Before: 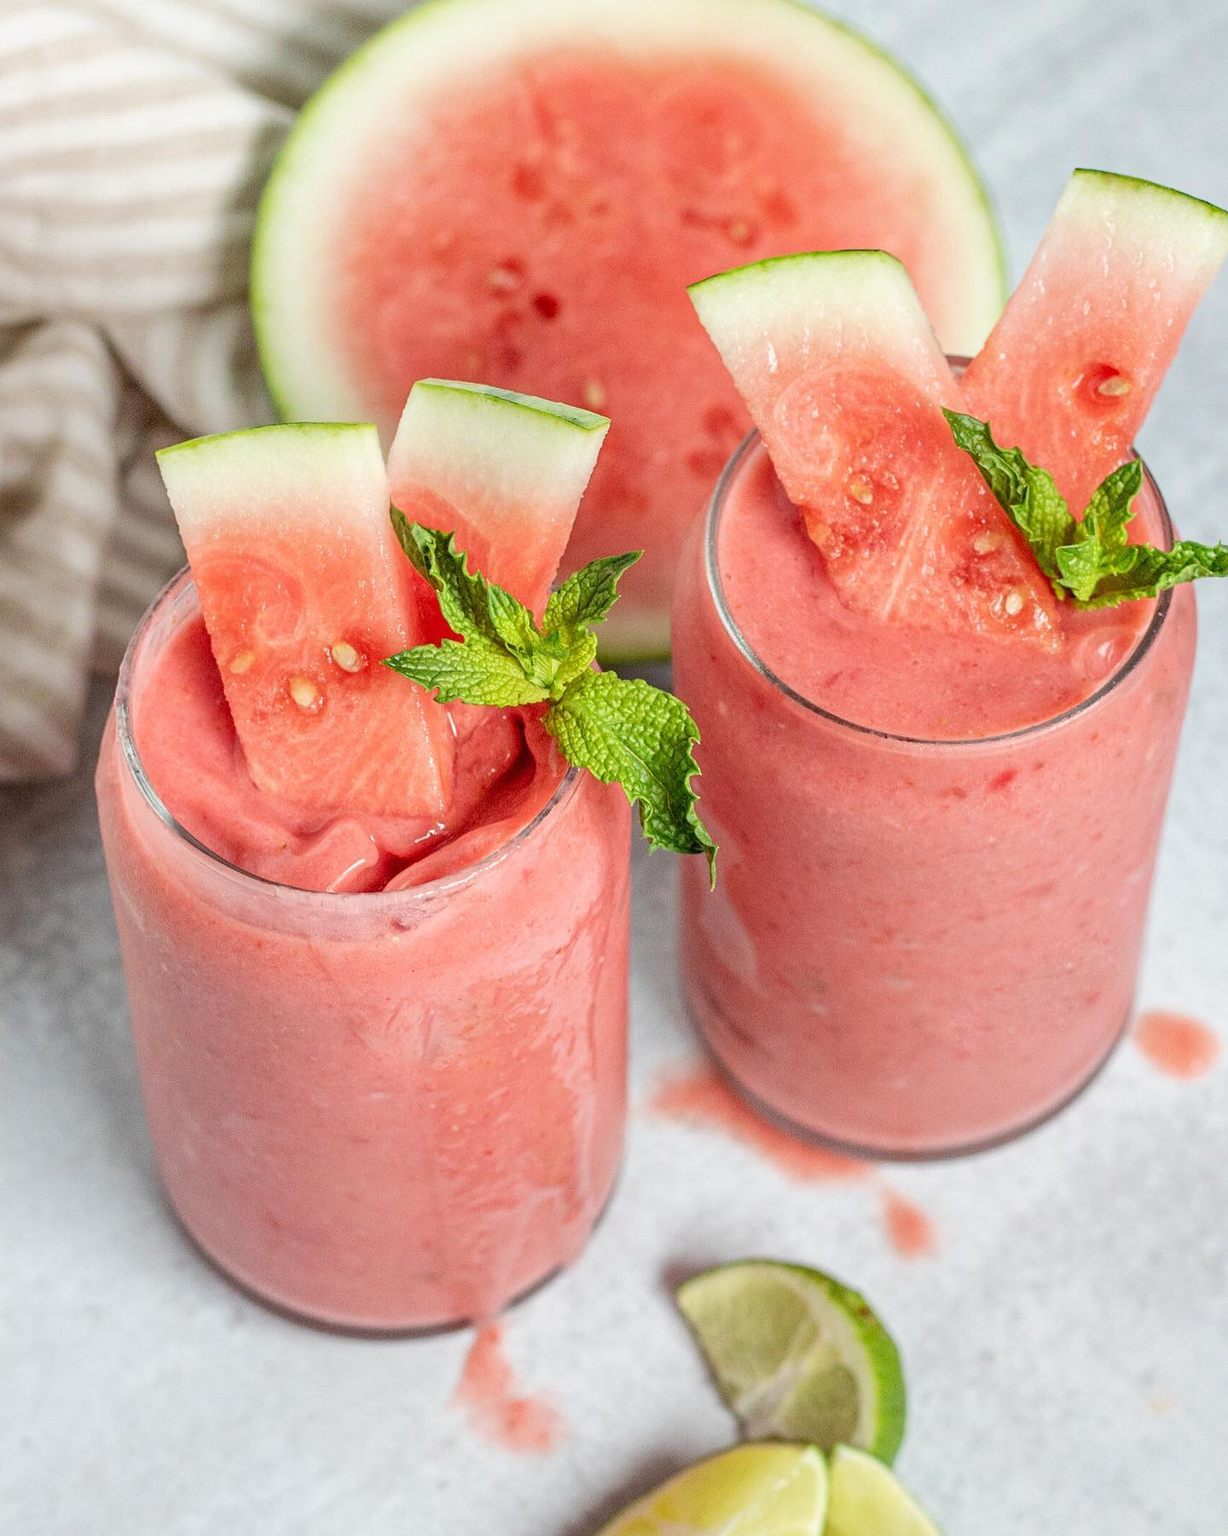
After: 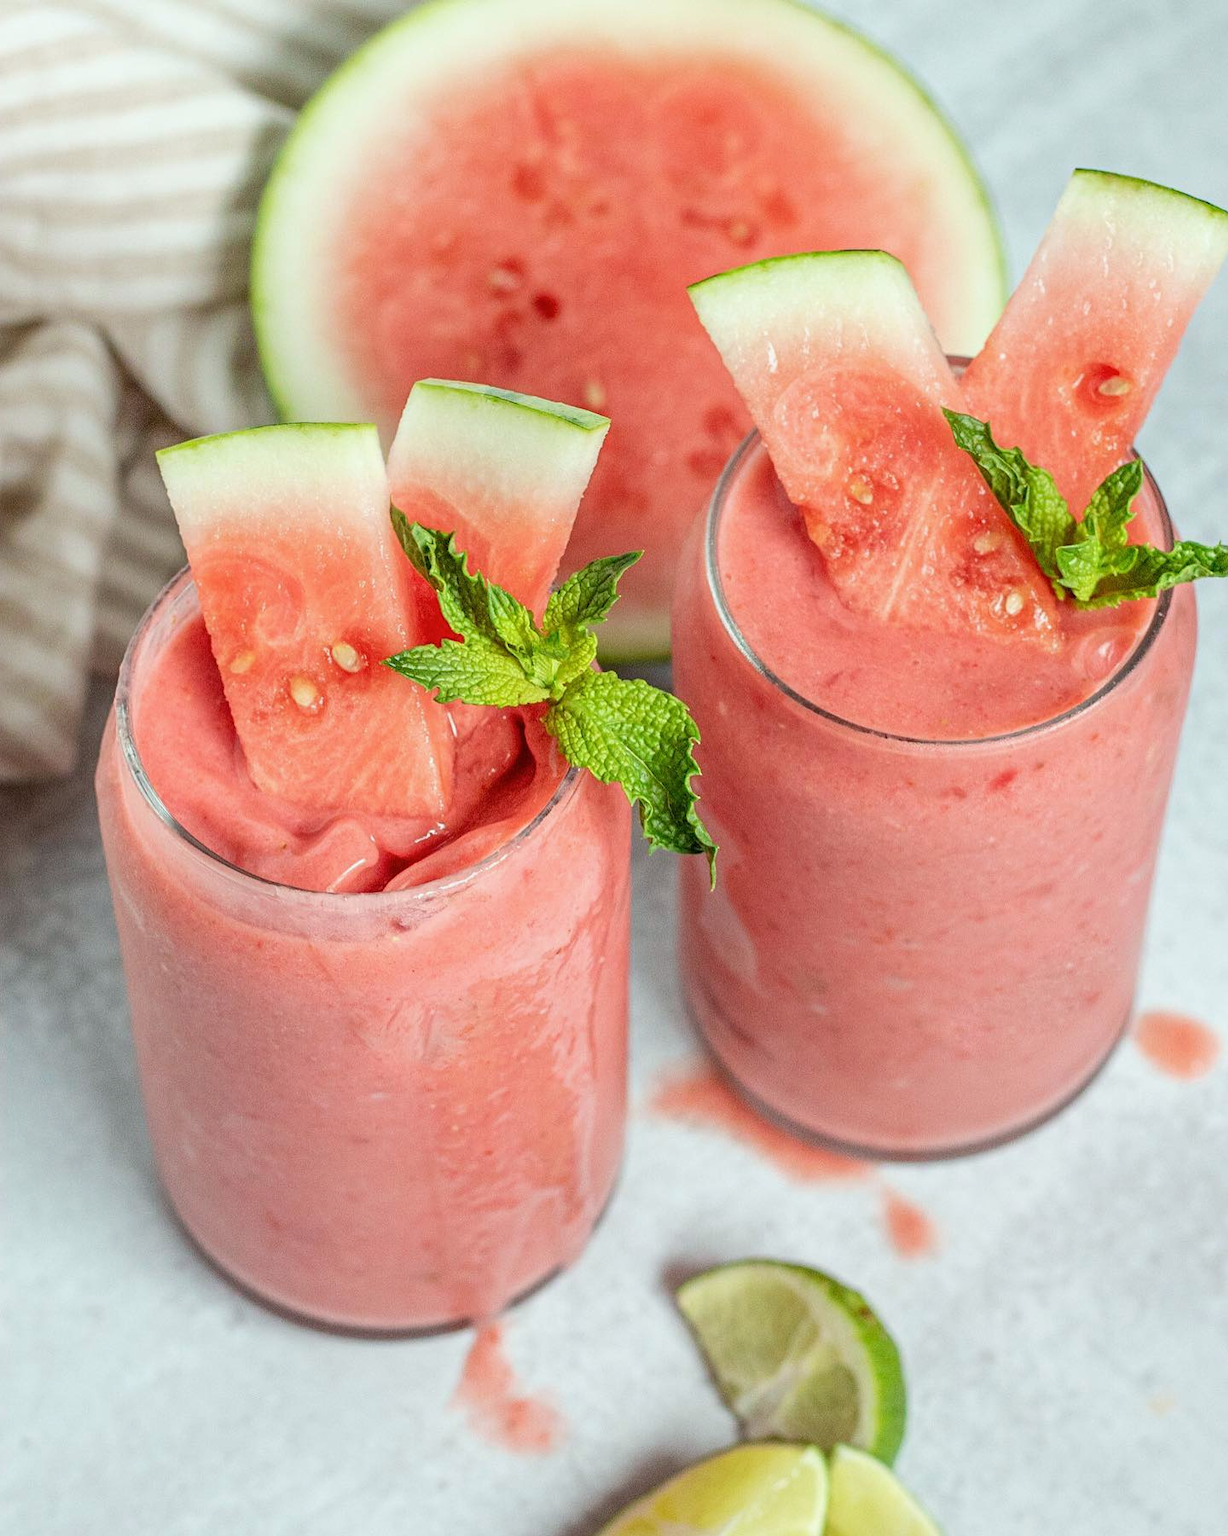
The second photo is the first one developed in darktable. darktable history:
color calibration: illuminant Planckian (black body), x 0.351, y 0.352, temperature 4794.27 K
rotate and perspective: automatic cropping off
